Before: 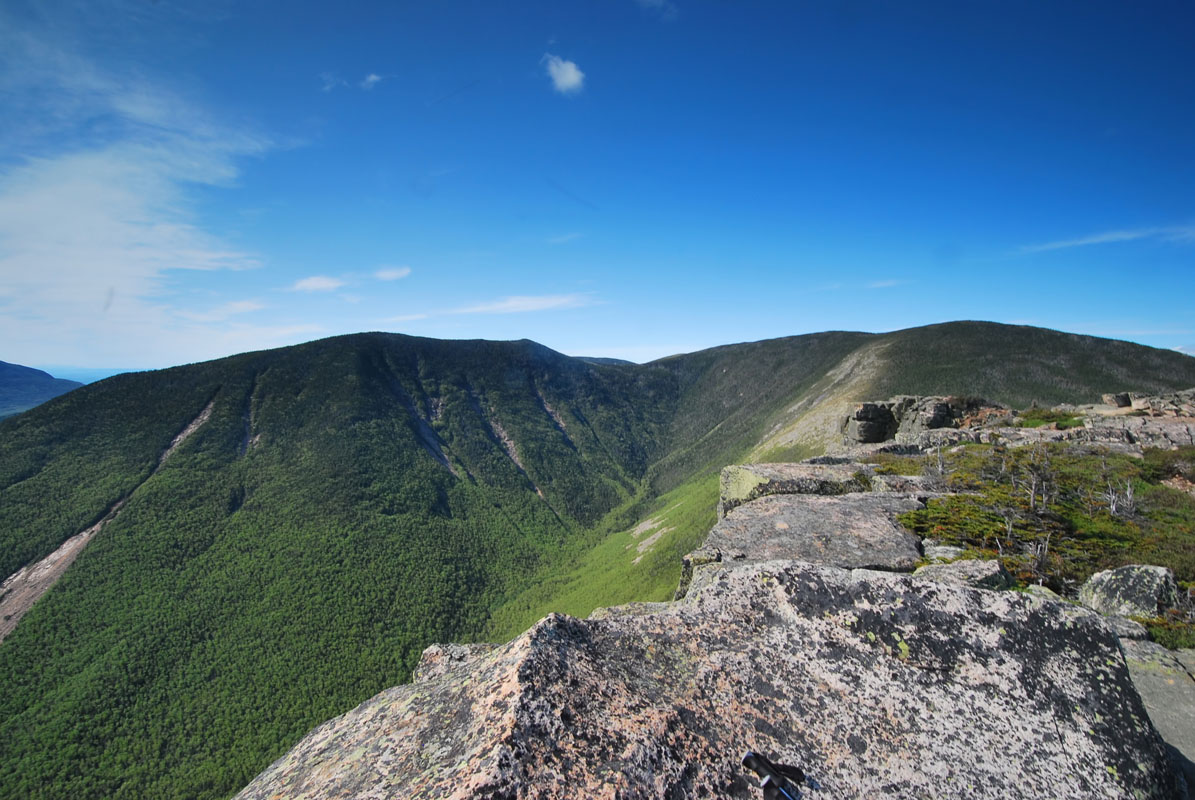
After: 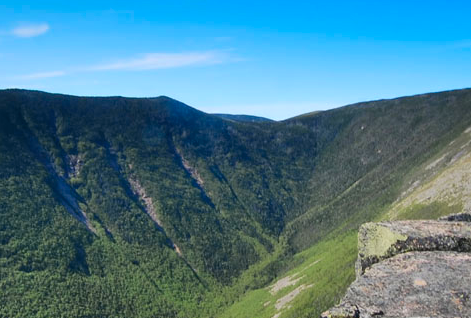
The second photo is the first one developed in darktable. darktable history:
exposure: compensate highlight preservation false
color zones: curves: ch1 [(0.25, 0.5) (0.747, 0.71)]
crop: left 30.357%, top 30.386%, right 30.179%, bottom 29.783%
shadows and highlights: soften with gaussian
local contrast: mode bilateral grid, contrast 10, coarseness 25, detail 112%, midtone range 0.2
